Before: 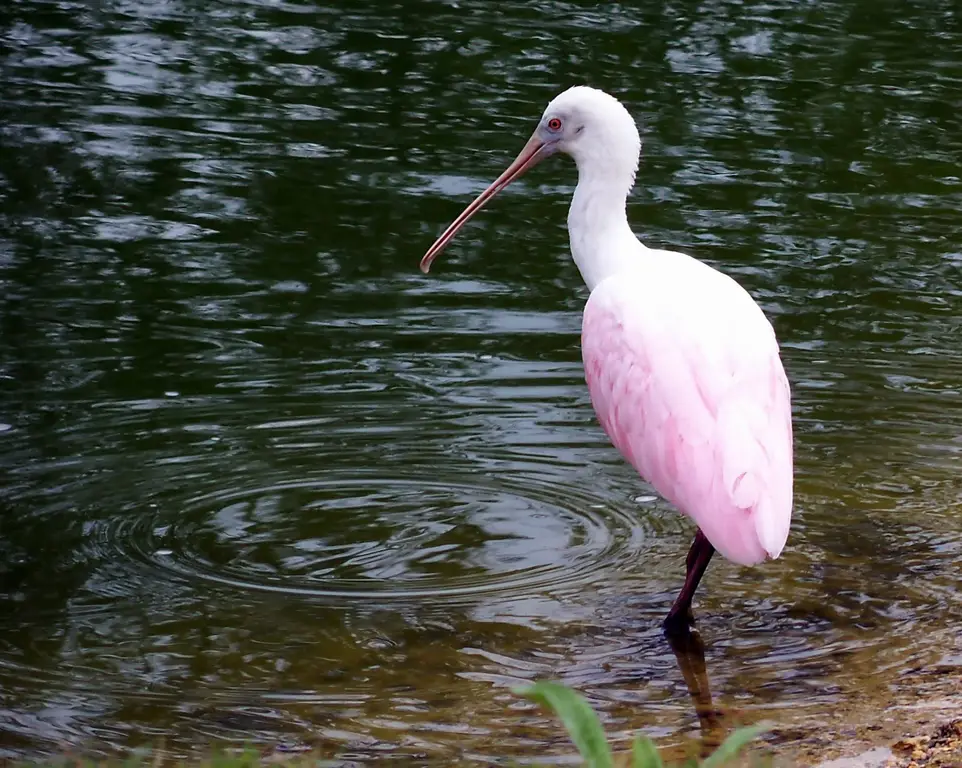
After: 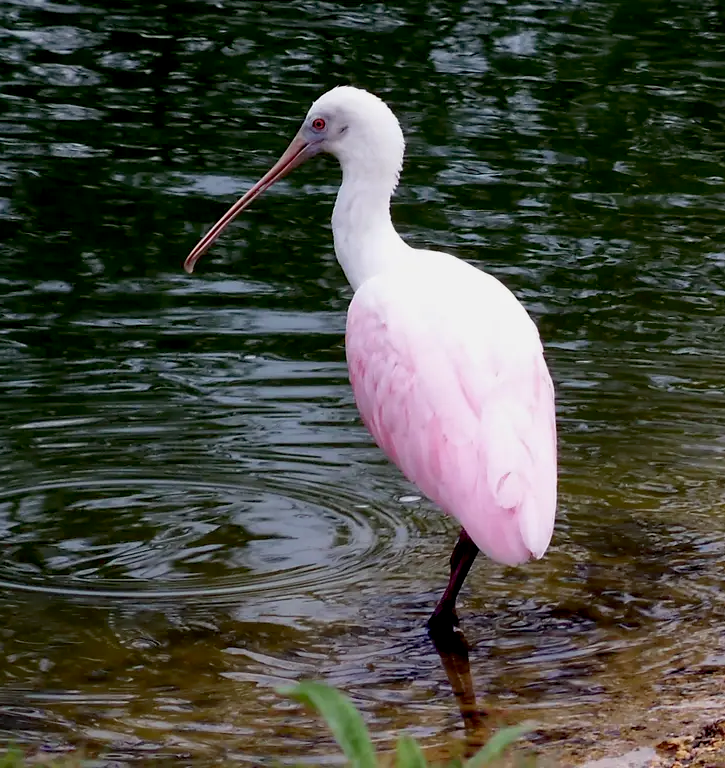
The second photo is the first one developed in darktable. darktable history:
exposure: black level correction 0.009, exposure -0.159 EV, compensate highlight preservation false
crop and rotate: left 24.6%
